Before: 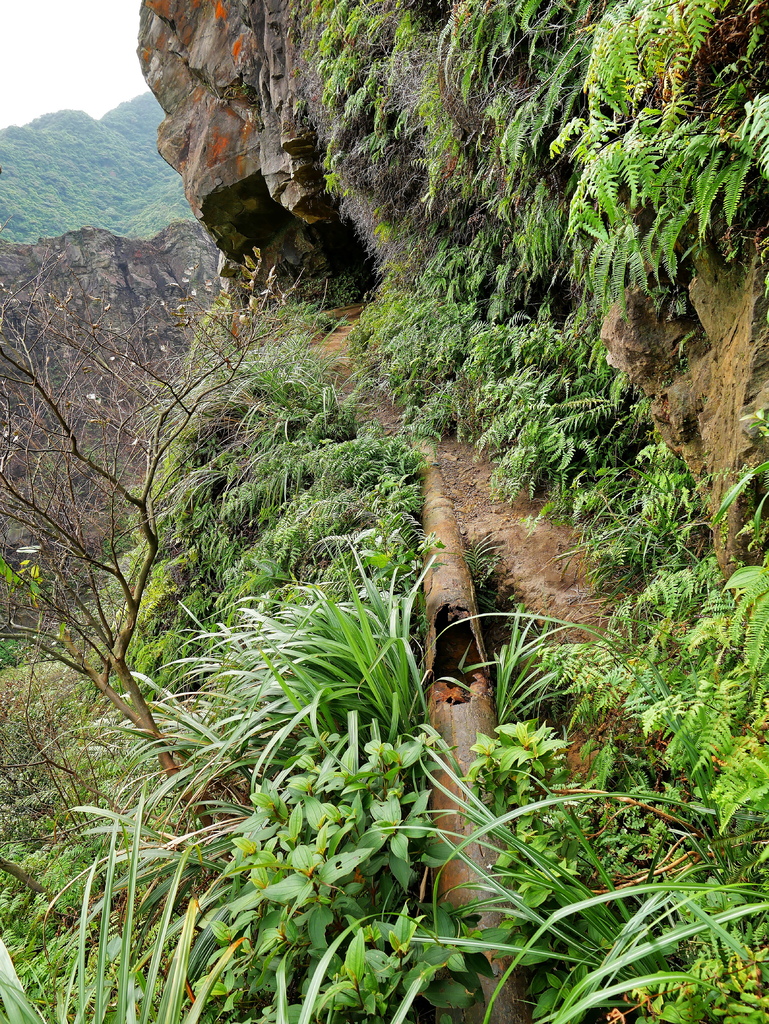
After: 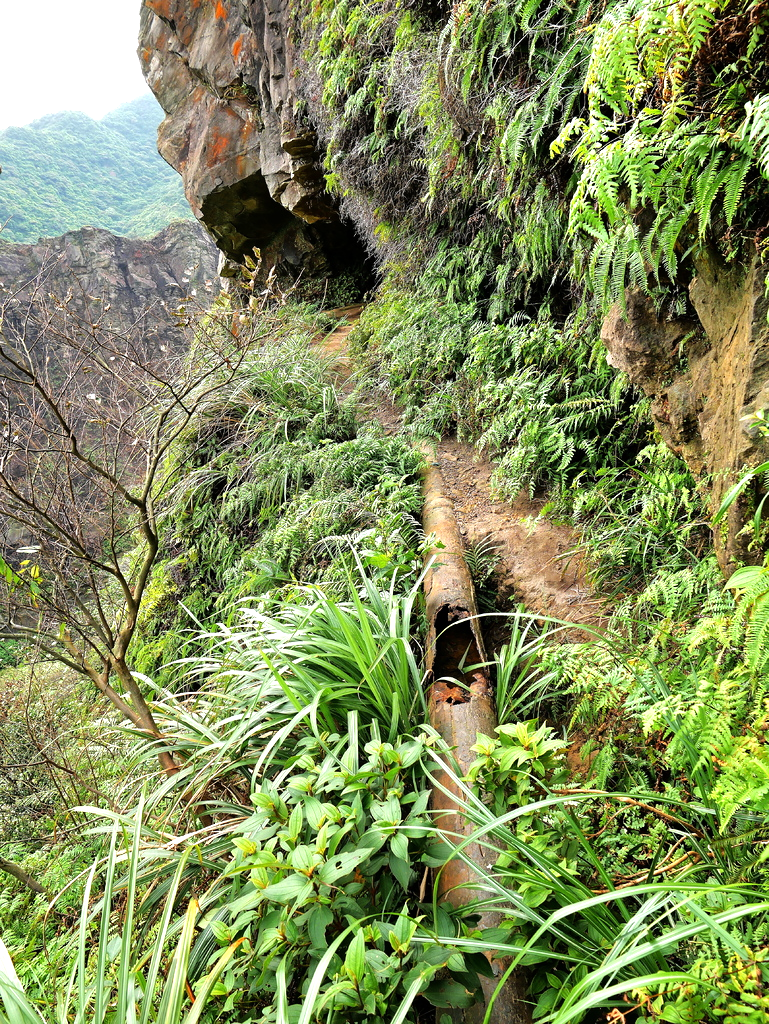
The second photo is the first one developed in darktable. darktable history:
tone equalizer: -8 EV -0.757 EV, -7 EV -0.681 EV, -6 EV -0.59 EV, -5 EV -0.378 EV, -3 EV 0.375 EV, -2 EV 0.6 EV, -1 EV 0.694 EV, +0 EV 0.747 EV
